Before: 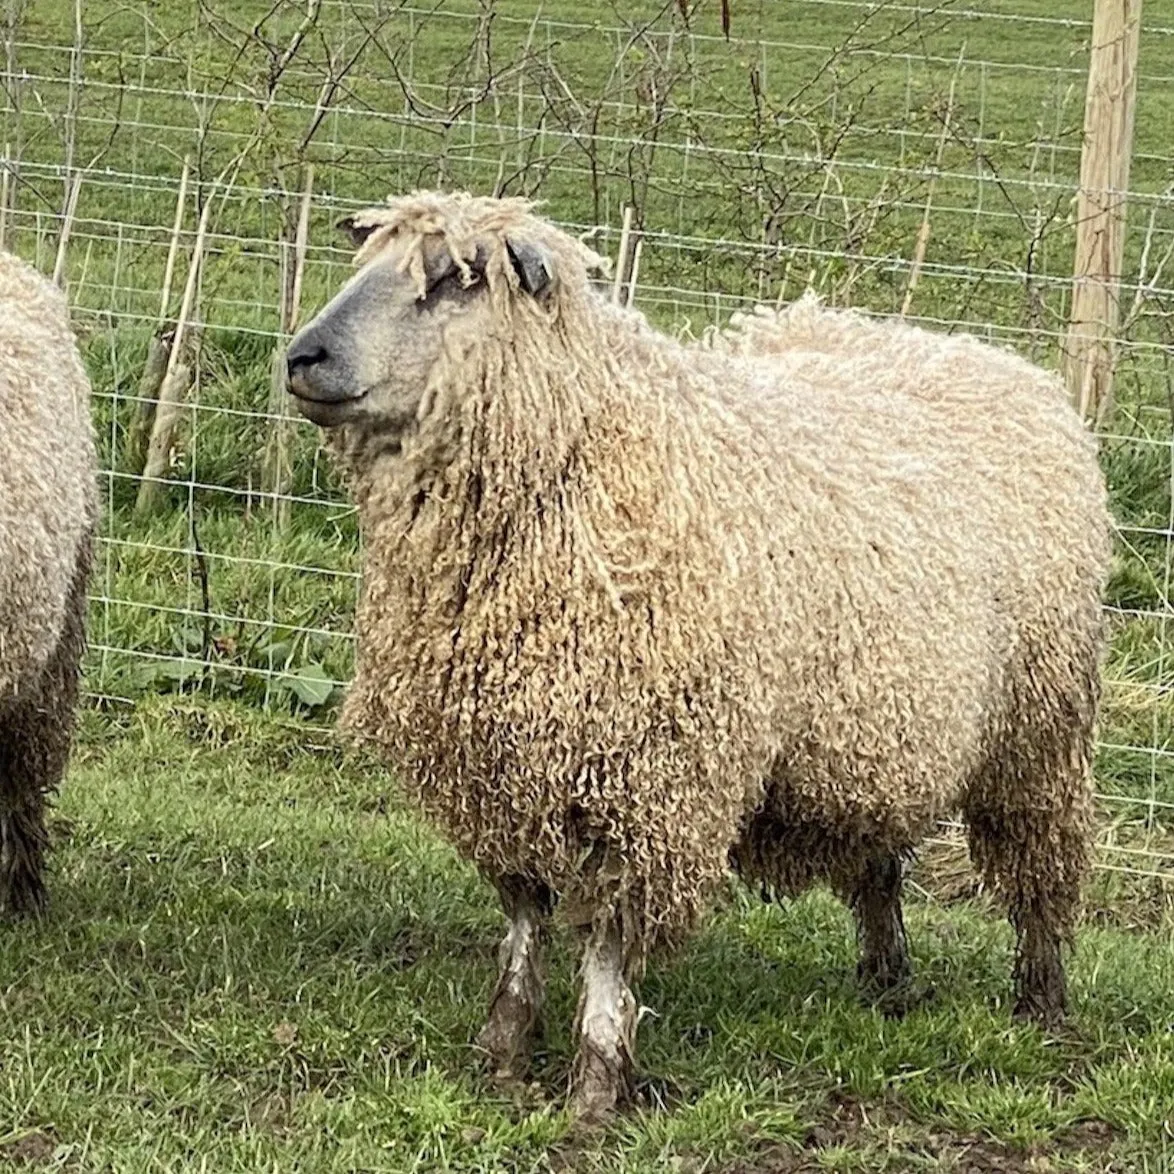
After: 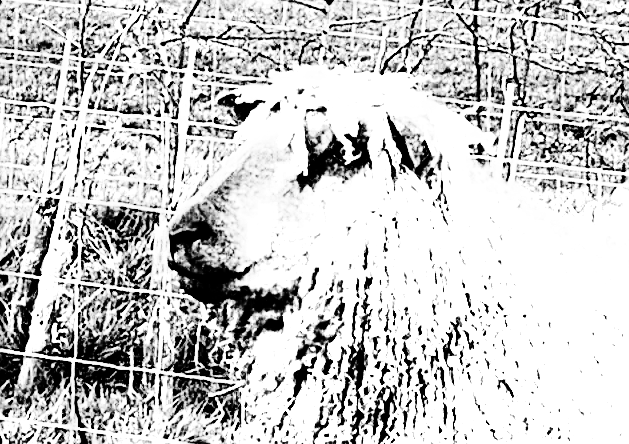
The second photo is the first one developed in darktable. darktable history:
white balance: red 1.004, blue 1.096
crop: left 10.121%, top 10.631%, right 36.218%, bottom 51.526%
color zones: curves: ch0 [(0.018, 0.548) (0.197, 0.654) (0.425, 0.447) (0.605, 0.658) (0.732, 0.579)]; ch1 [(0.105, 0.531) (0.224, 0.531) (0.386, 0.39) (0.618, 0.456) (0.732, 0.456) (0.956, 0.421)]; ch2 [(0.039, 0.583) (0.215, 0.465) (0.399, 0.544) (0.465, 0.548) (0.614, 0.447) (0.724, 0.43) (0.882, 0.623) (0.956, 0.632)]
base curve: curves: ch0 [(0, 0) (0.005, 0.002) (0.15, 0.3) (0.4, 0.7) (0.75, 0.95) (1, 1)], preserve colors none
contrast brightness saturation: contrast 0.77, brightness -1, saturation 1
monochrome: on, module defaults
sharpen: on, module defaults
